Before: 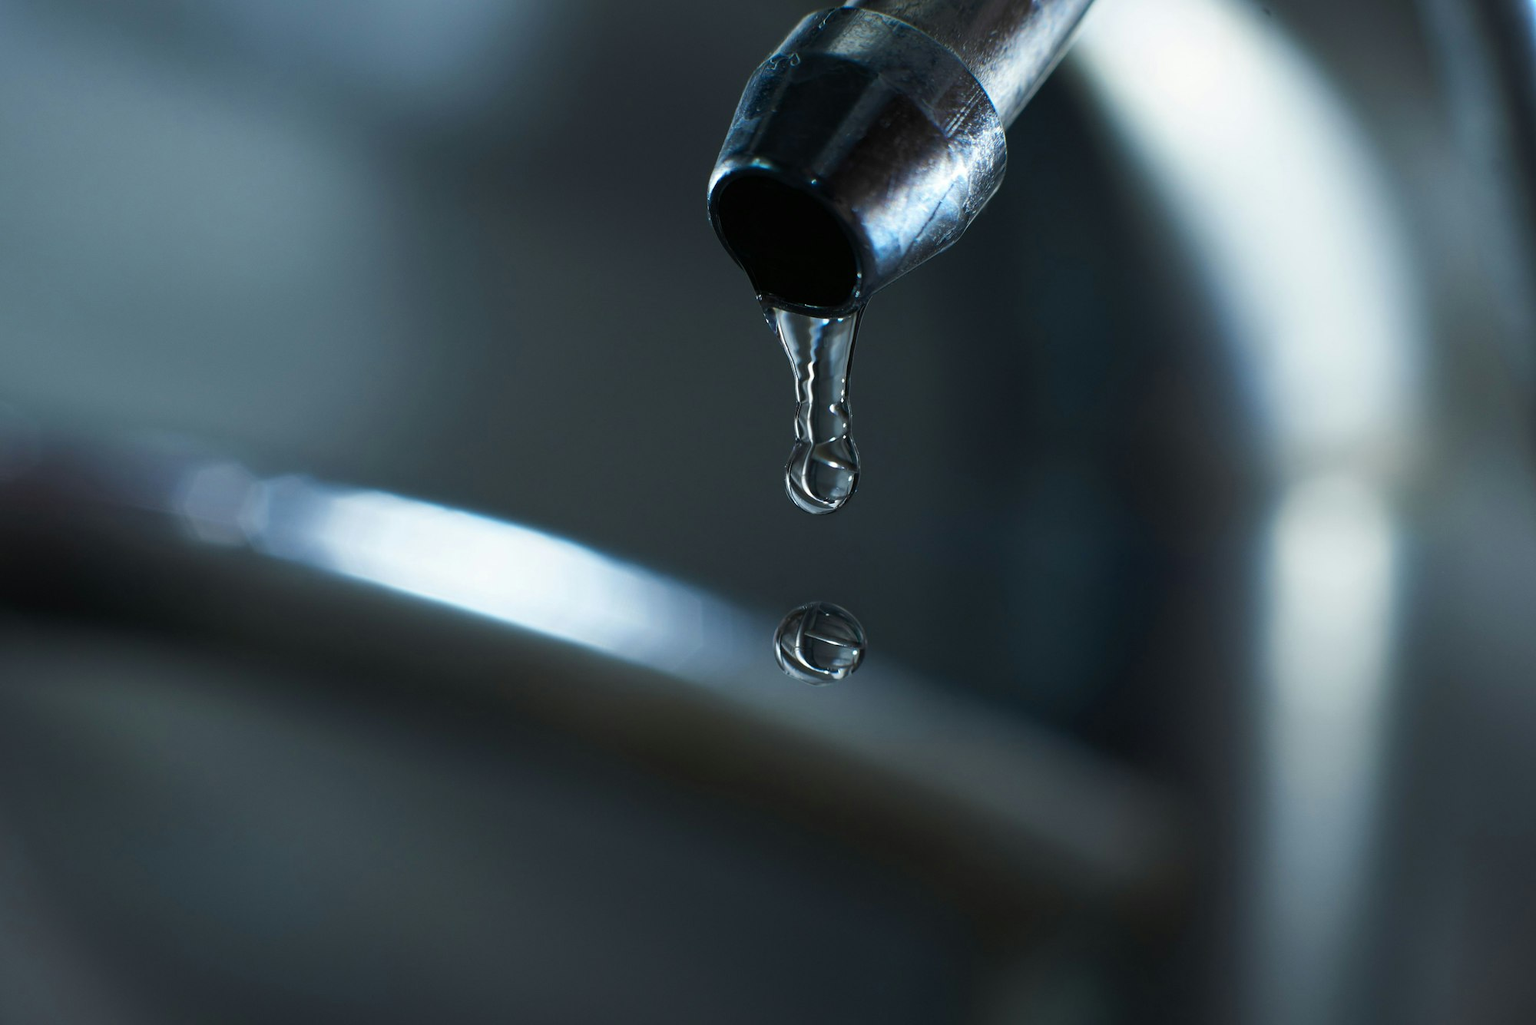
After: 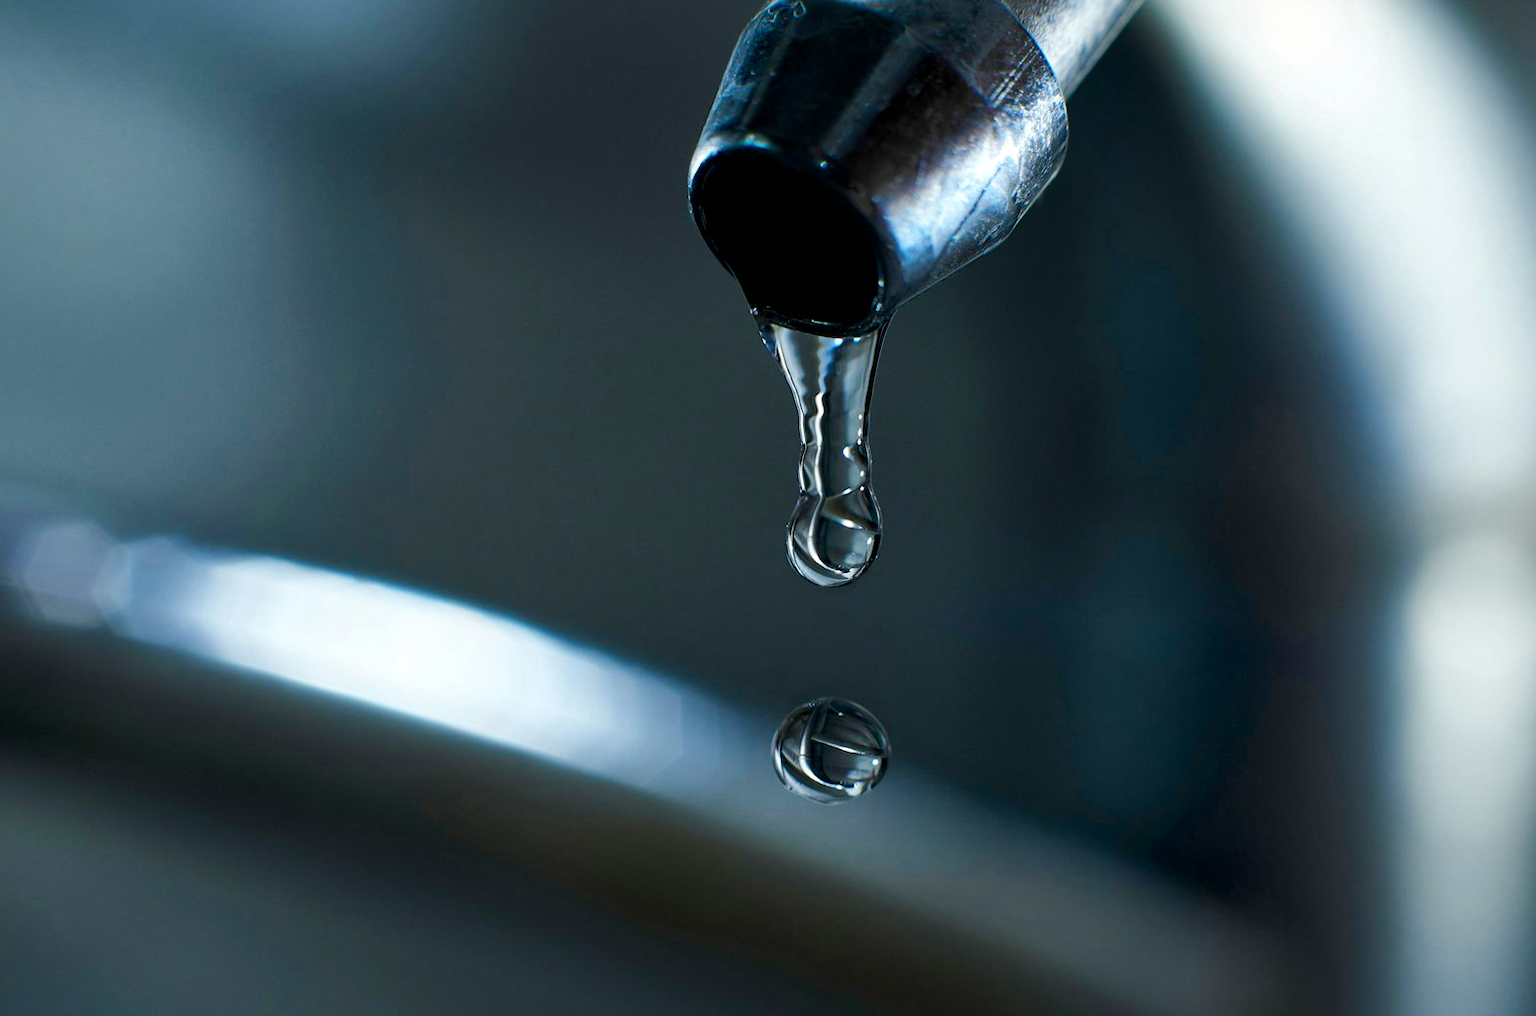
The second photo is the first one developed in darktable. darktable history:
local contrast: mode bilateral grid, contrast 25, coarseness 60, detail 151%, midtone range 0.2
color balance rgb: perceptual saturation grading › global saturation 20%, perceptual saturation grading › highlights -25%, perceptual saturation grading › shadows 50%
crop and rotate: left 10.77%, top 5.1%, right 10.41%, bottom 16.76%
